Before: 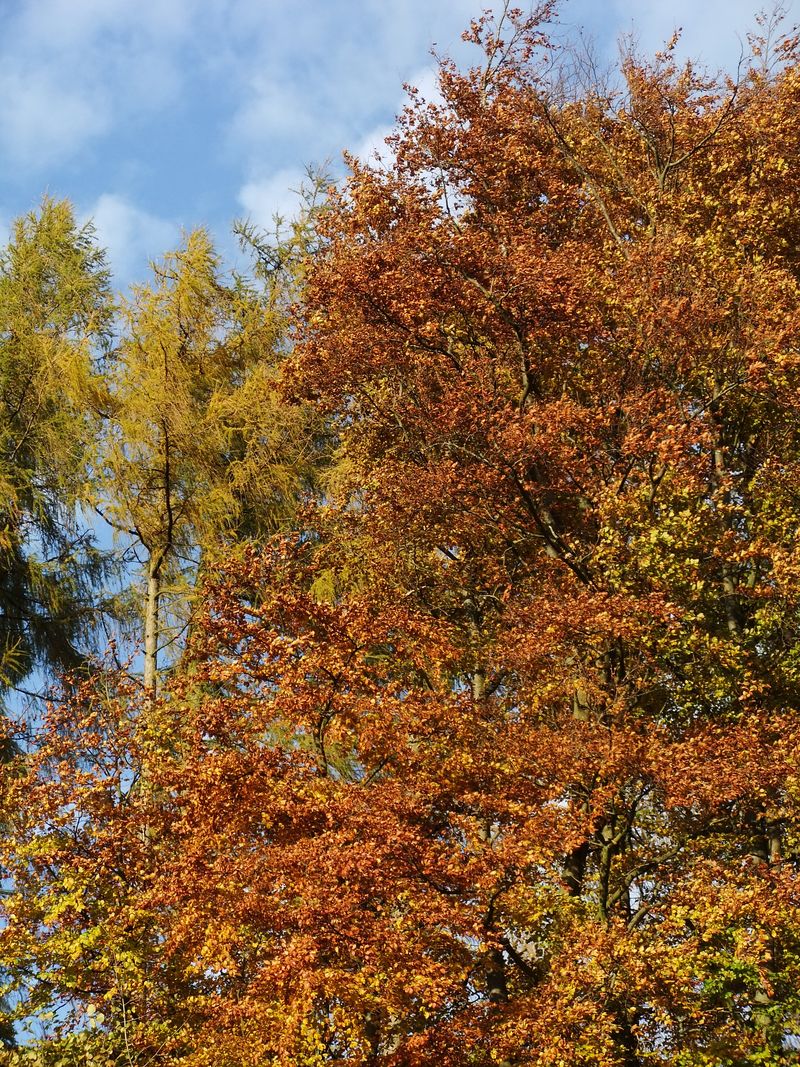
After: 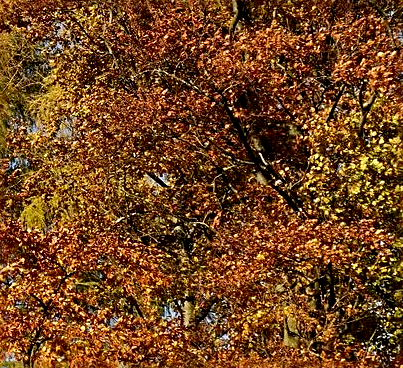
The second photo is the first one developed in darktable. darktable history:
exposure: black level correction 0.011, compensate exposure bias true, compensate highlight preservation false
sharpen: radius 2.792
crop: left 36.373%, top 34.961%, right 13.207%, bottom 30.489%
